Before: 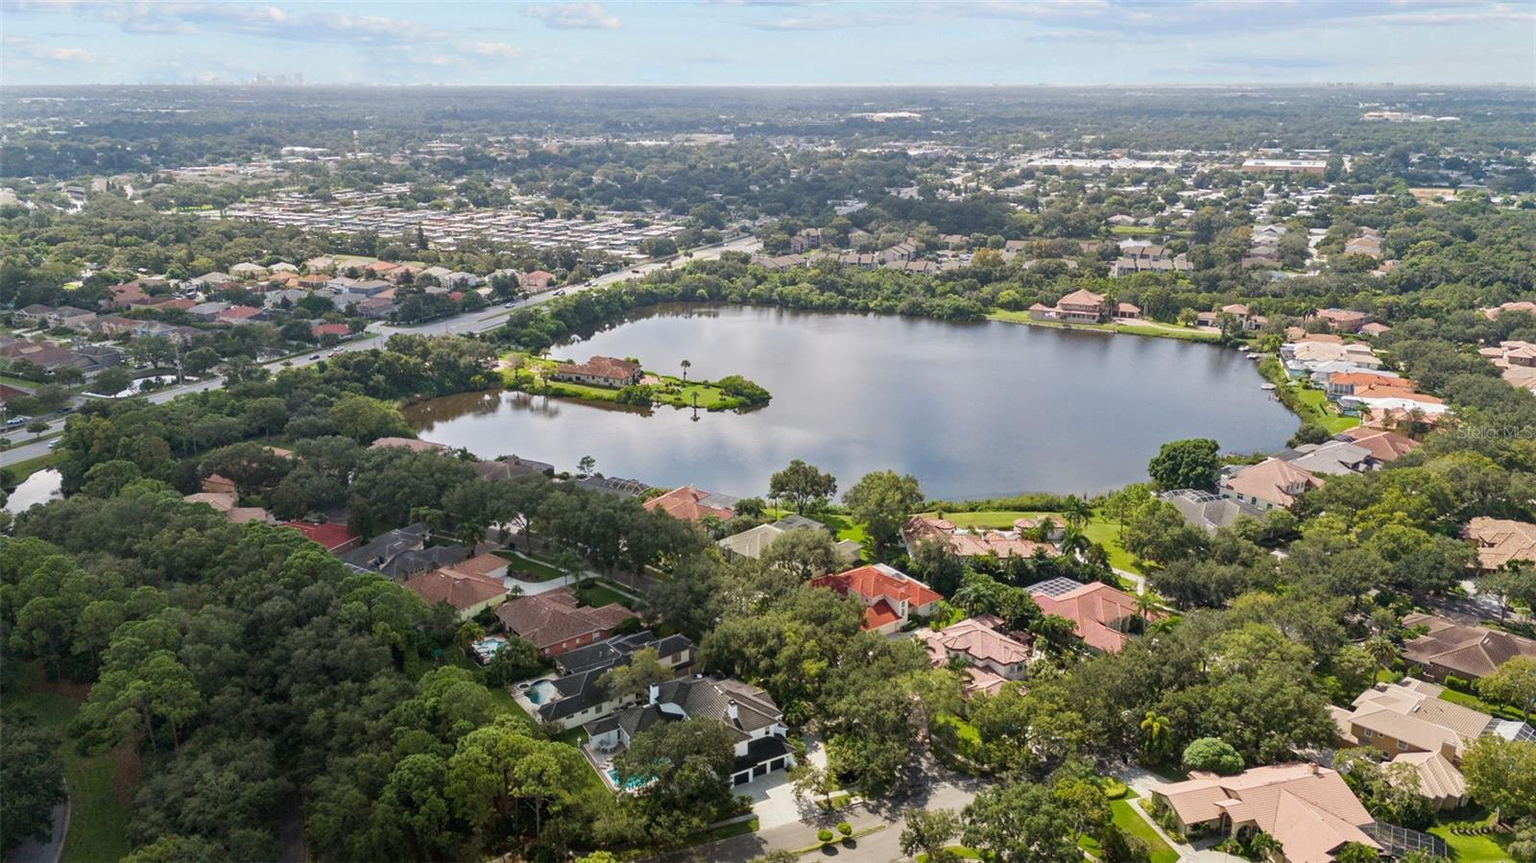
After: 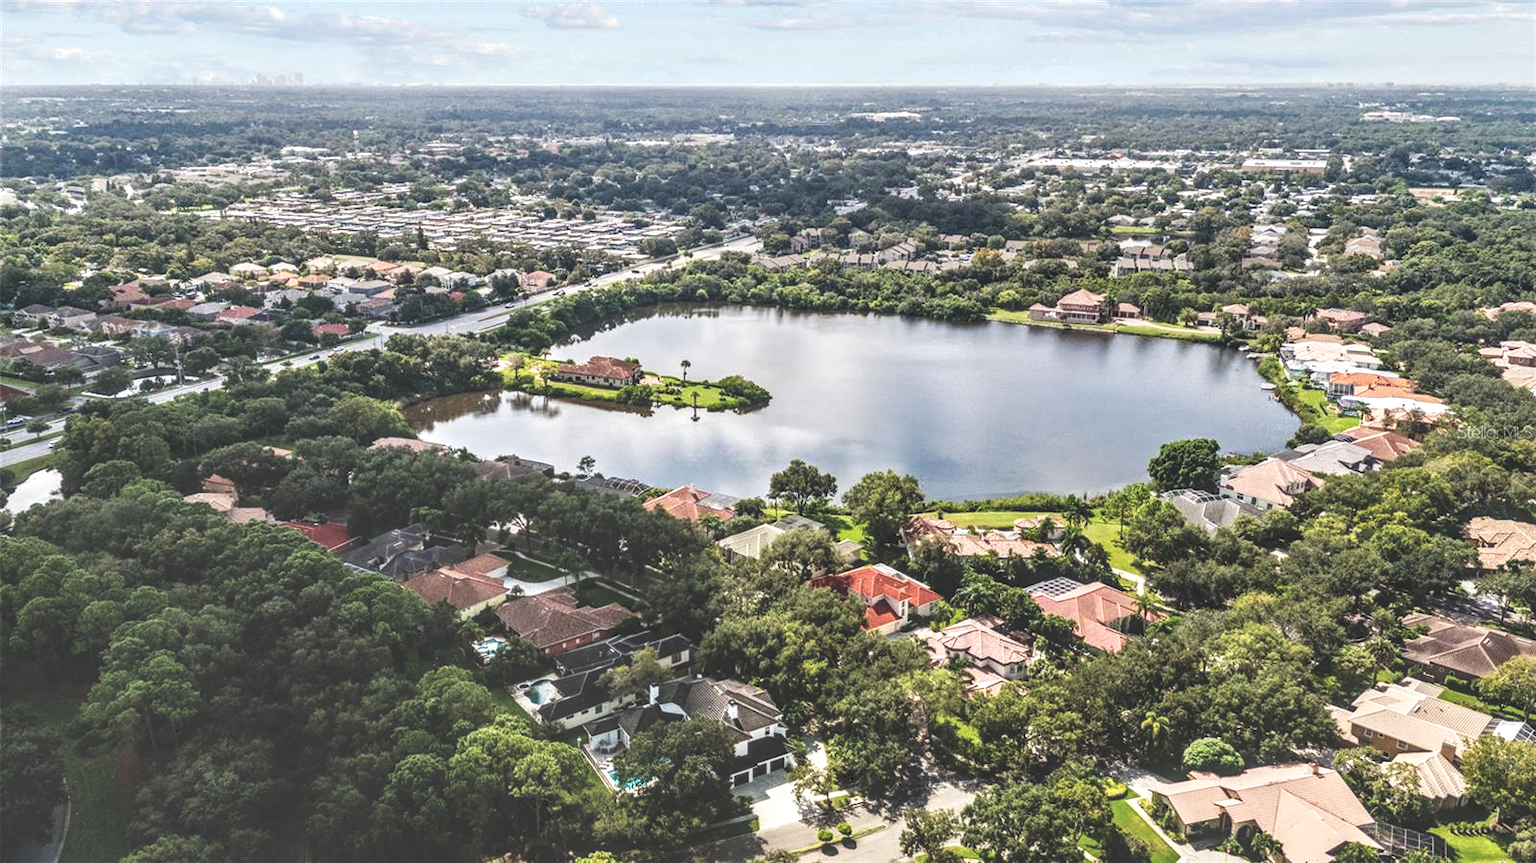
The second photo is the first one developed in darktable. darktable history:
tone curve: curves: ch0 [(0, 0) (0.003, 0.273) (0.011, 0.276) (0.025, 0.276) (0.044, 0.28) (0.069, 0.283) (0.1, 0.288) (0.136, 0.293) (0.177, 0.302) (0.224, 0.321) (0.277, 0.349) (0.335, 0.393) (0.399, 0.448) (0.468, 0.51) (0.543, 0.589) (0.623, 0.677) (0.709, 0.761) (0.801, 0.839) (0.898, 0.909) (1, 1)], preserve colors none
local contrast: highlights 3%, shadows 2%, detail 182%
exposure: compensate highlight preservation false
